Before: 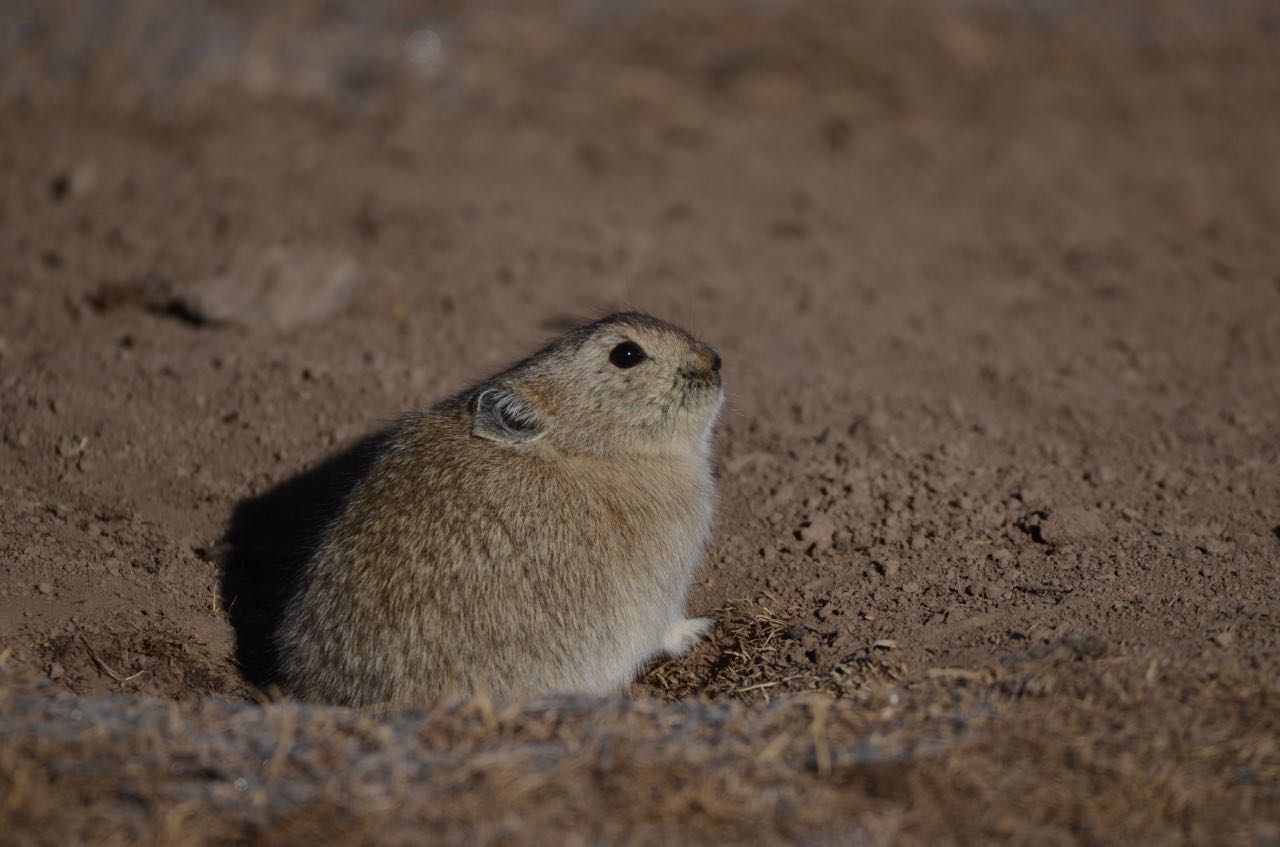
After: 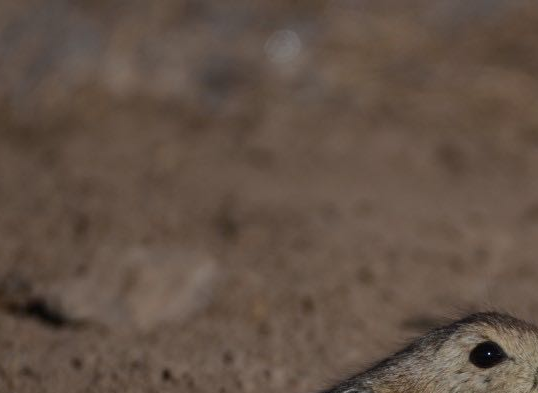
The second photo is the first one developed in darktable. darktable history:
crop and rotate: left 10.963%, top 0.092%, right 46.945%, bottom 53.507%
